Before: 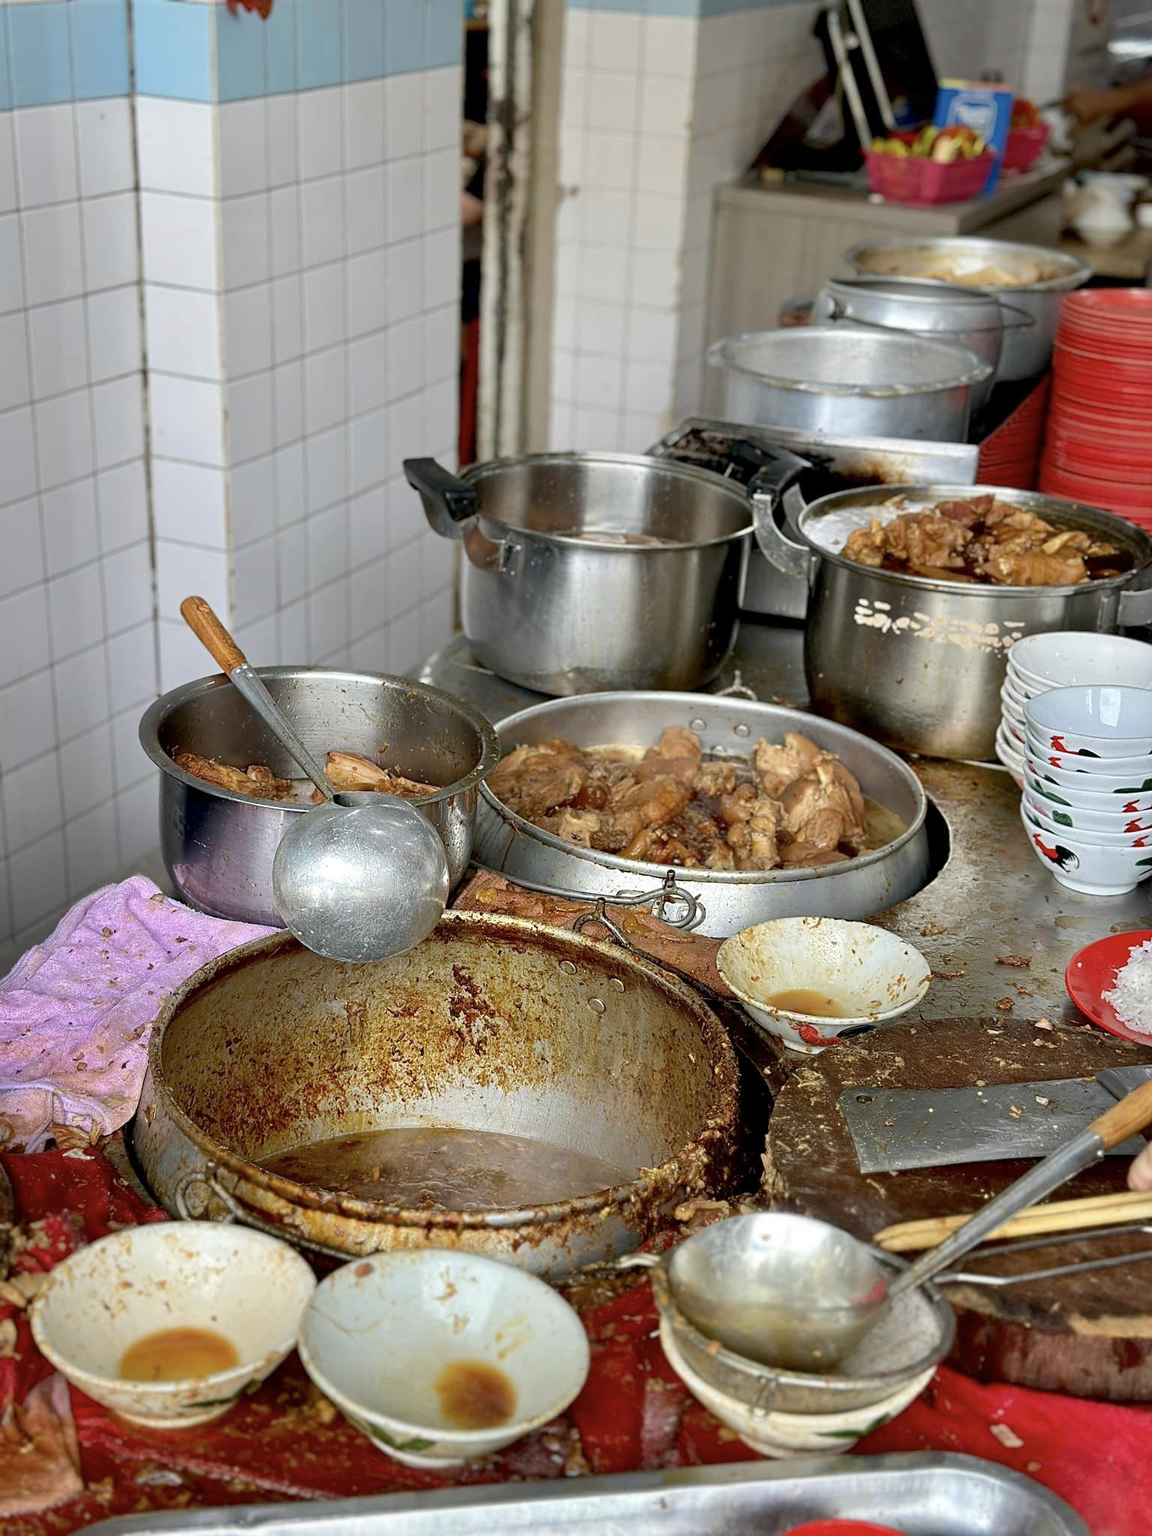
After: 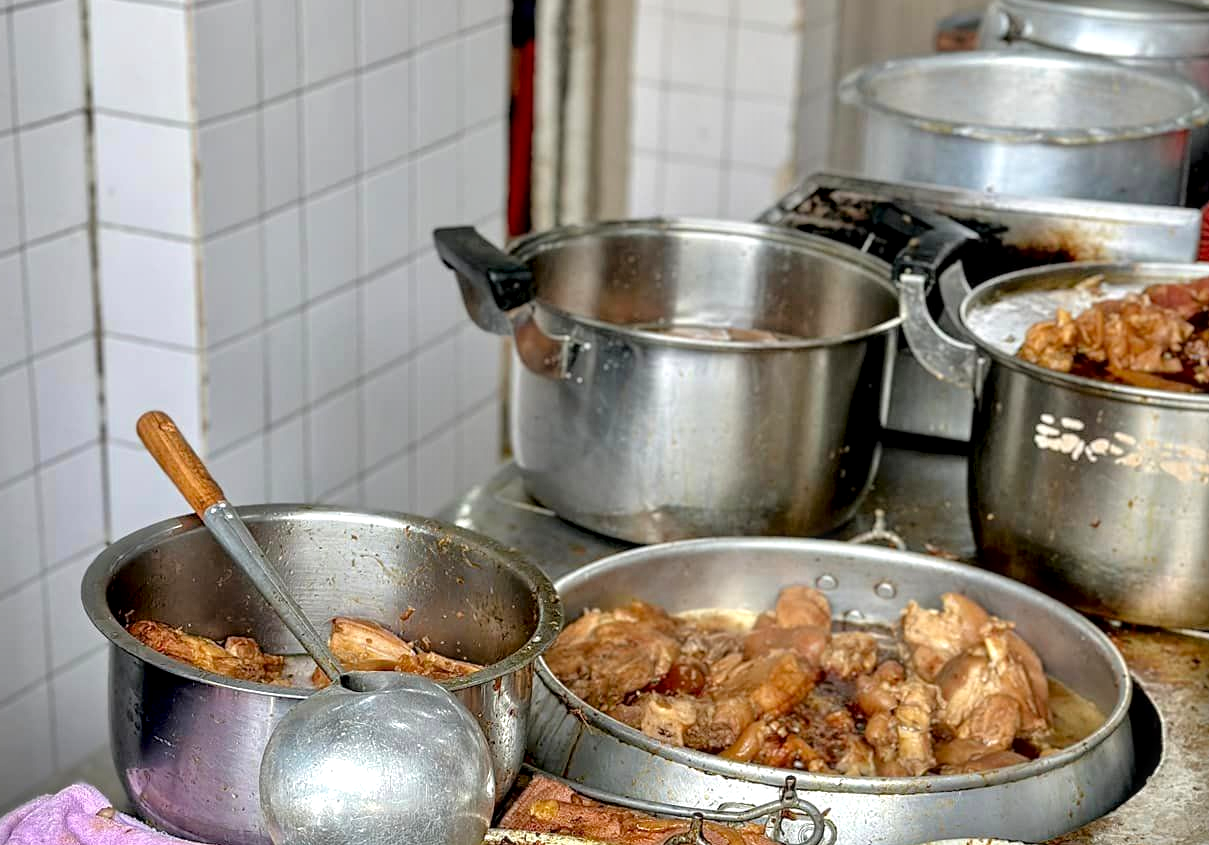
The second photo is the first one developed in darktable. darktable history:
crop: left 6.831%, top 18.764%, right 14.438%, bottom 39.934%
local contrast: detail 130%
tone equalizer: -8 EV 0.017 EV, -7 EV -0.014 EV, -6 EV 0.037 EV, -5 EV 0.052 EV, -4 EV 0.282 EV, -3 EV 0.649 EV, -2 EV 0.563 EV, -1 EV 0.206 EV, +0 EV 0.023 EV
